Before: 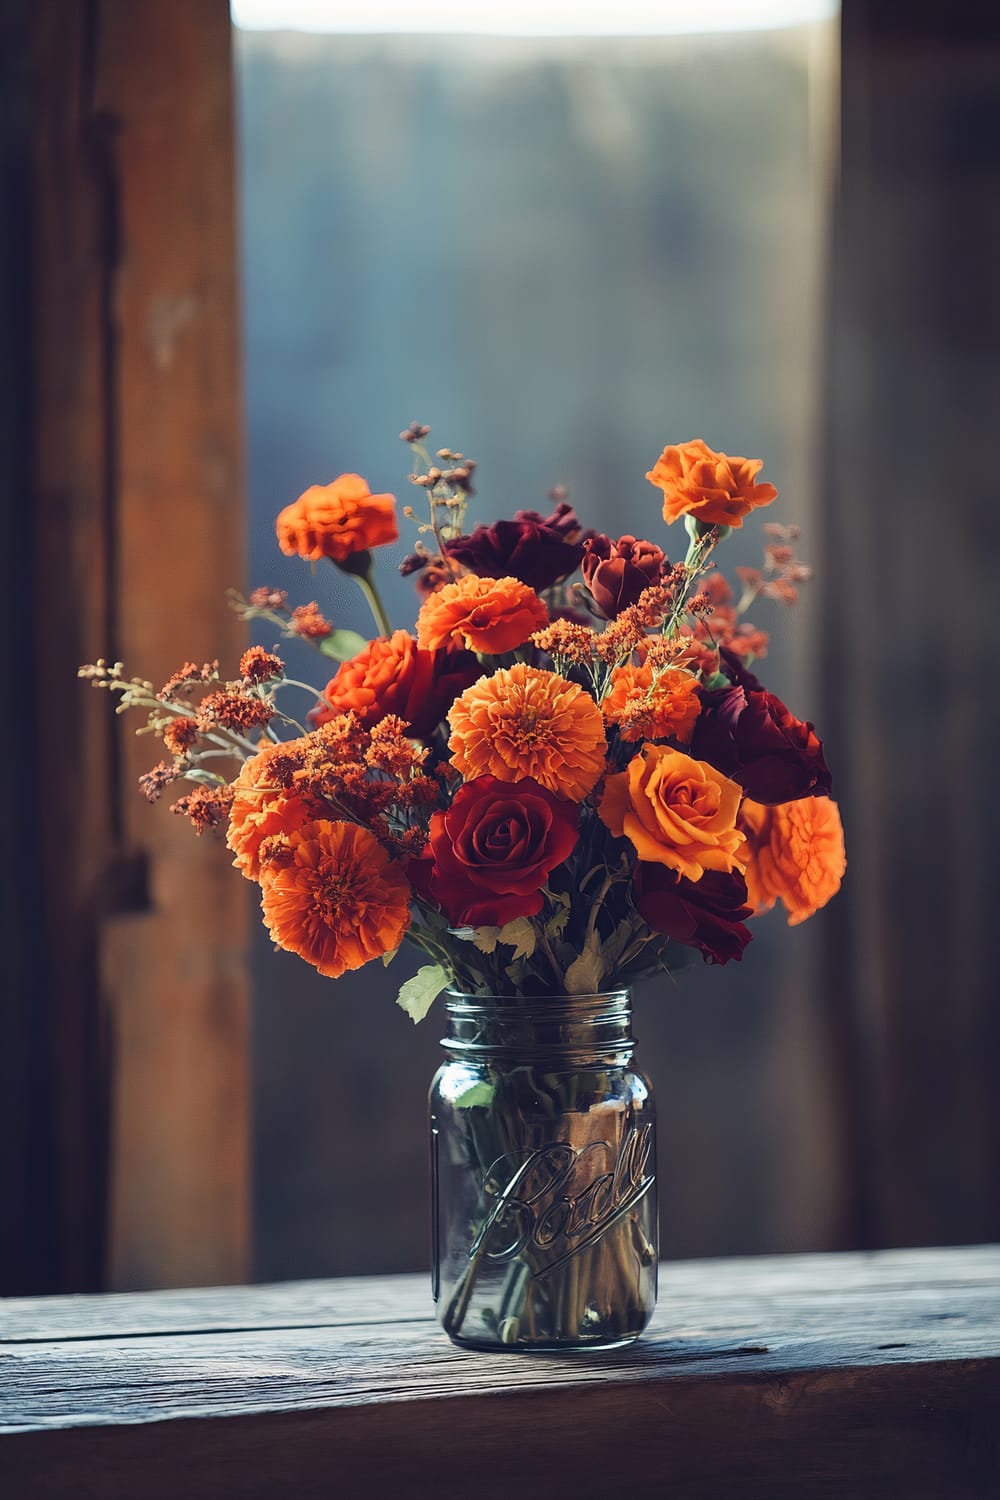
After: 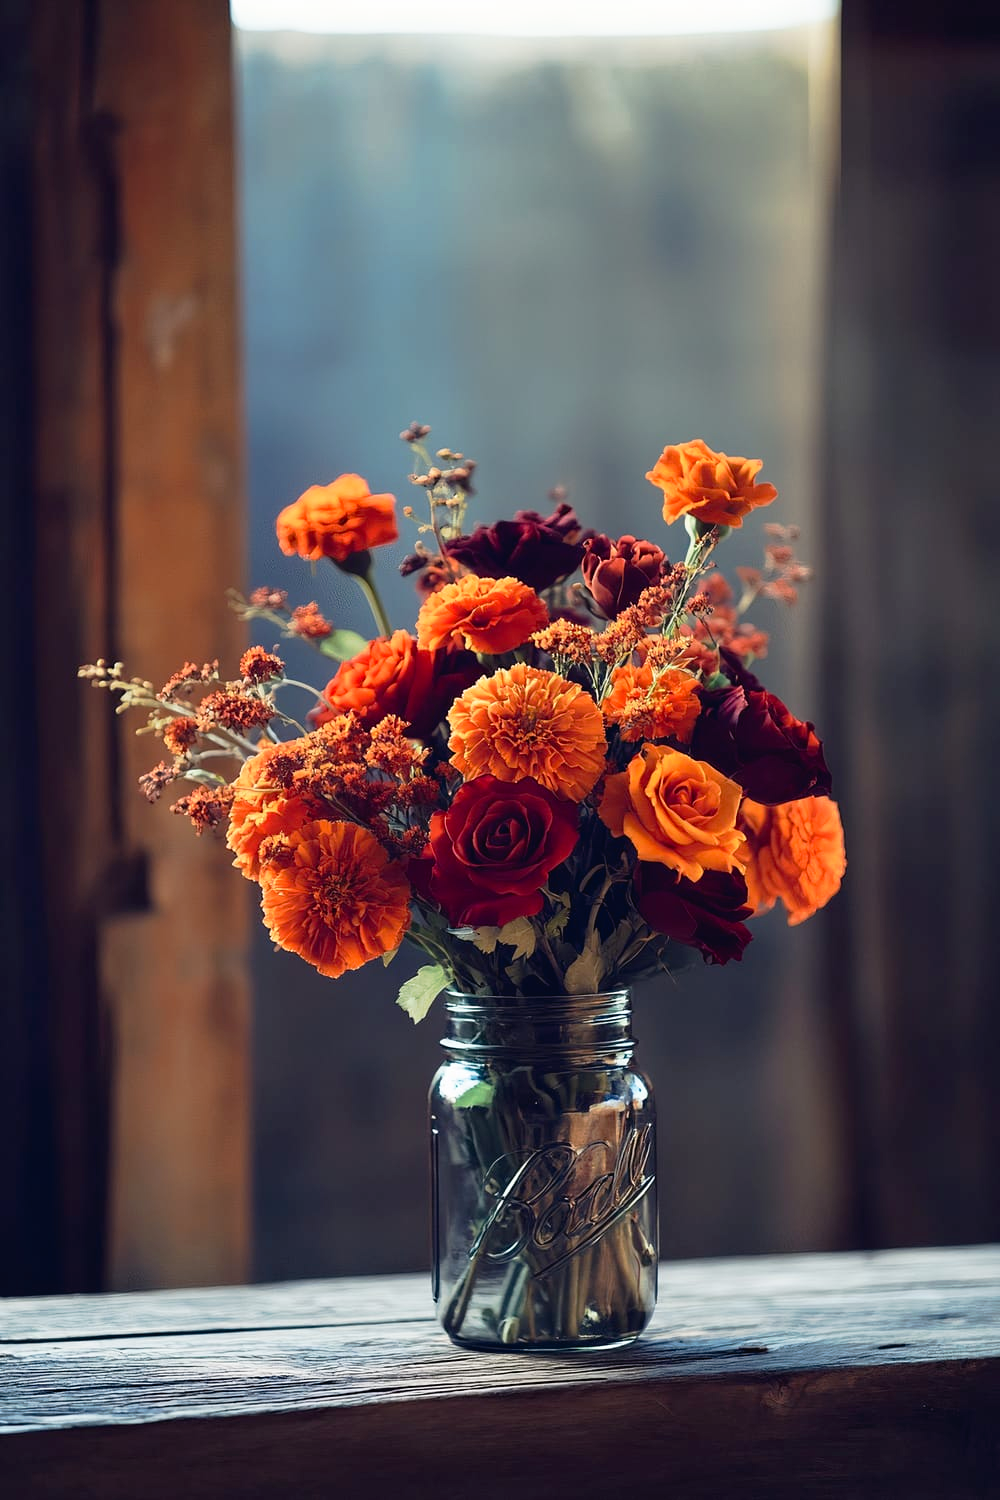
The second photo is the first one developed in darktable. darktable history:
tone curve: curves: ch0 [(0, 0) (0.003, 0.005) (0.011, 0.008) (0.025, 0.014) (0.044, 0.021) (0.069, 0.027) (0.1, 0.041) (0.136, 0.083) (0.177, 0.138) (0.224, 0.197) (0.277, 0.259) (0.335, 0.331) (0.399, 0.399) (0.468, 0.476) (0.543, 0.547) (0.623, 0.635) (0.709, 0.753) (0.801, 0.847) (0.898, 0.94) (1, 1)], preserve colors none
